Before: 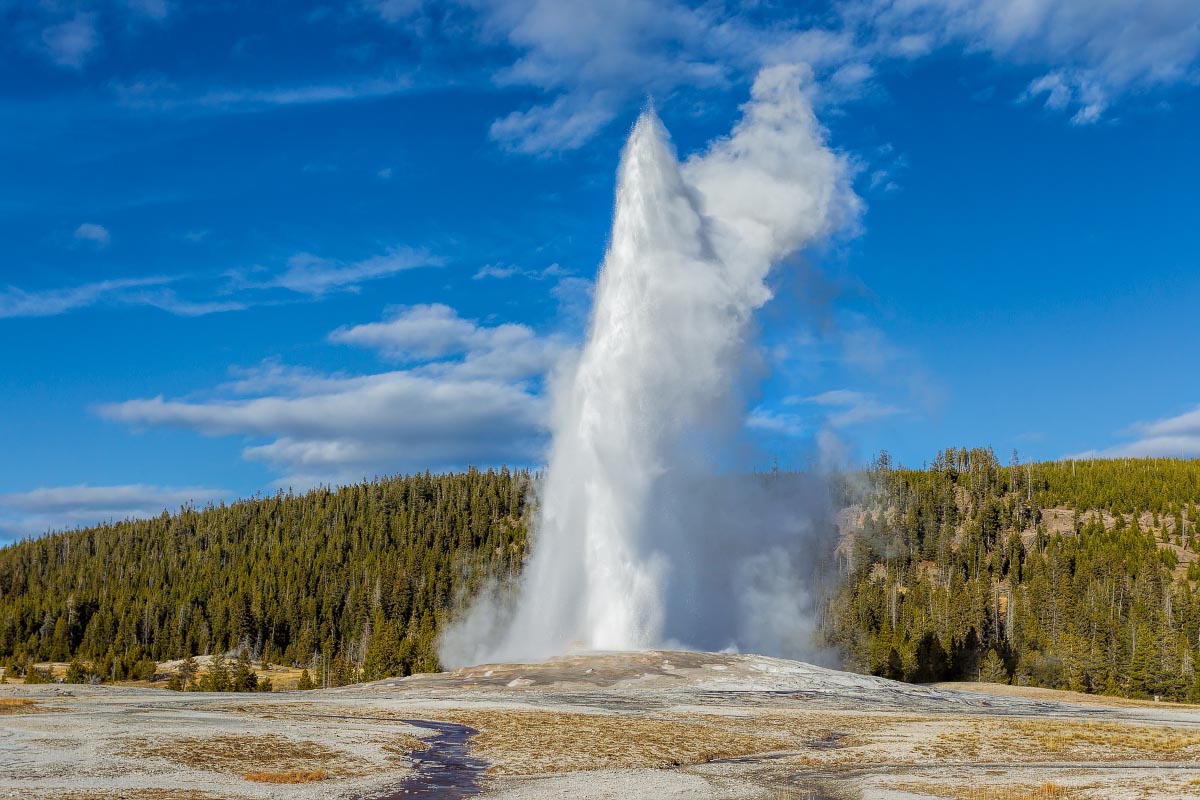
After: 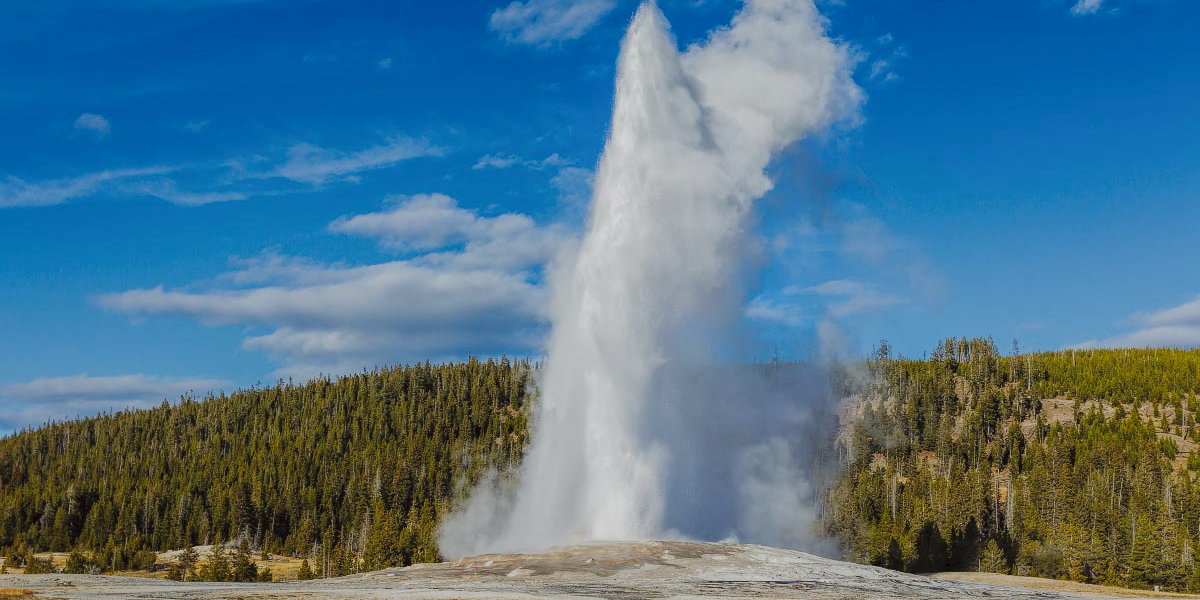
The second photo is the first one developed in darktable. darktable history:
exposure: exposure -0.462 EV, compensate highlight preservation false
tone curve: curves: ch0 [(0, 0) (0.003, 0.054) (0.011, 0.058) (0.025, 0.069) (0.044, 0.087) (0.069, 0.1) (0.1, 0.123) (0.136, 0.152) (0.177, 0.183) (0.224, 0.234) (0.277, 0.291) (0.335, 0.367) (0.399, 0.441) (0.468, 0.524) (0.543, 0.6) (0.623, 0.673) (0.709, 0.744) (0.801, 0.812) (0.898, 0.89) (1, 1)], preserve colors none
crop: top 13.819%, bottom 11.169%
